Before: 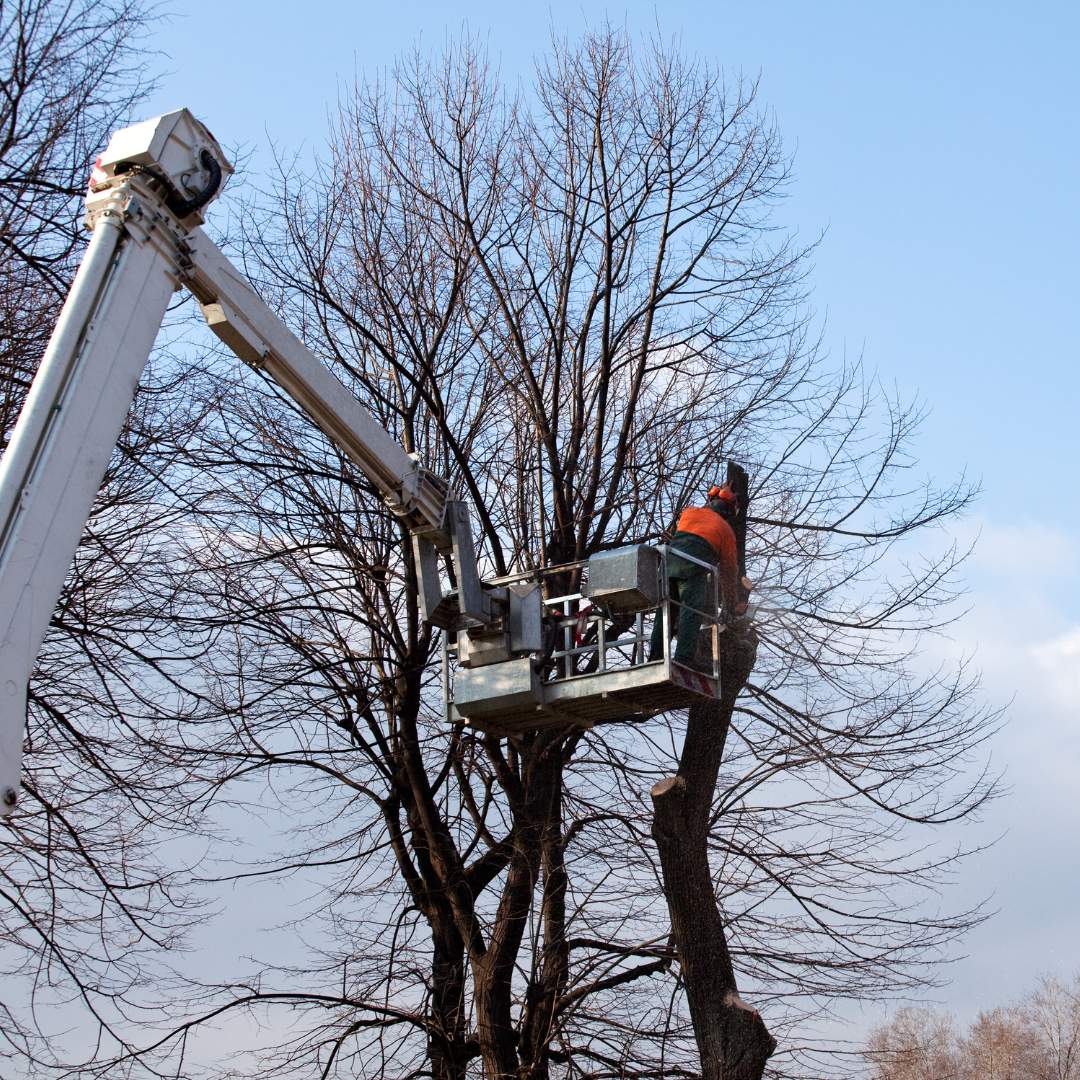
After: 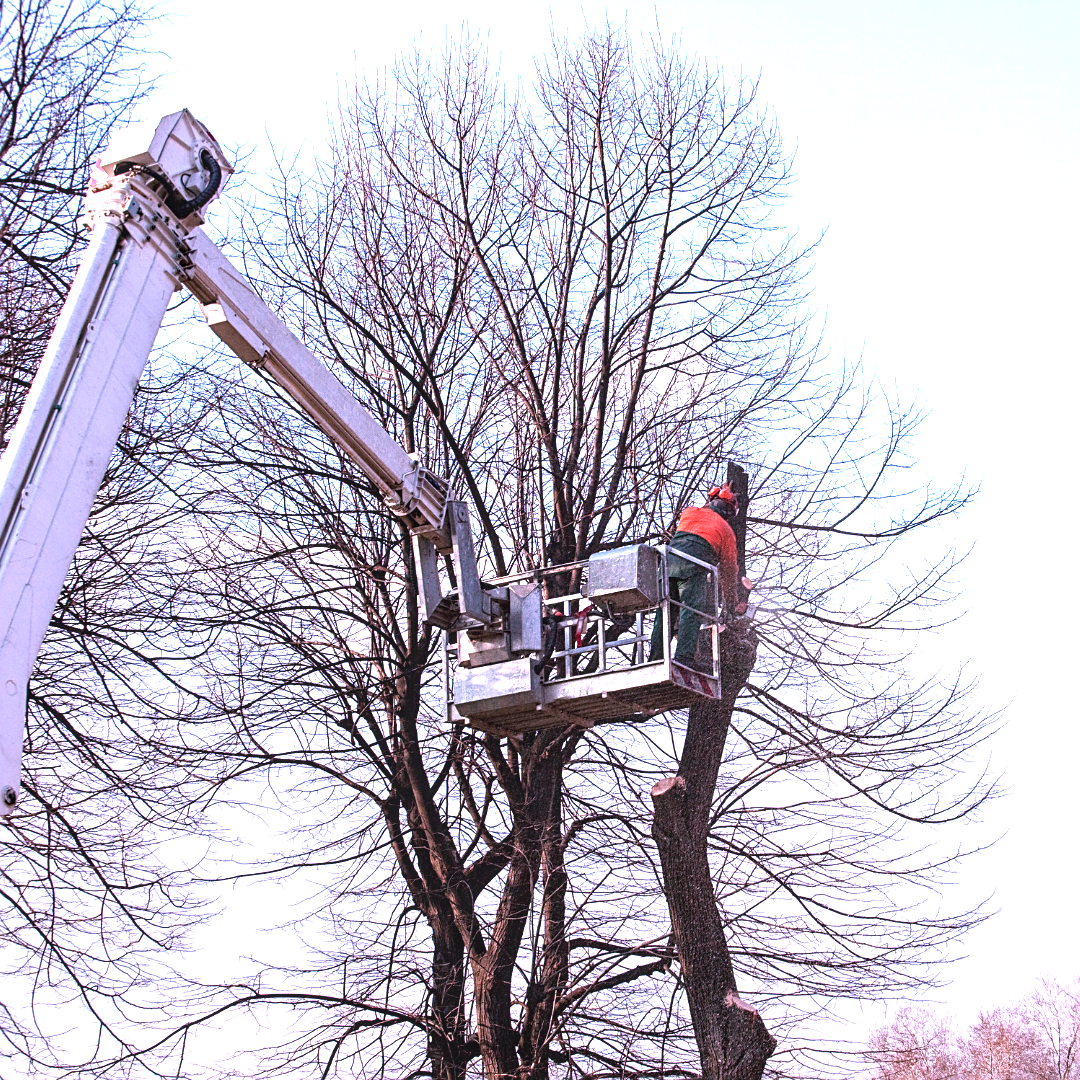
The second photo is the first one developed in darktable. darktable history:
exposure: black level correction 0, exposure 1.2 EV, compensate exposure bias true, compensate highlight preservation false
sharpen: on, module defaults
local contrast: on, module defaults
color correction: highlights a* 15.46, highlights b* -20.56
rgb curve: mode RGB, independent channels
